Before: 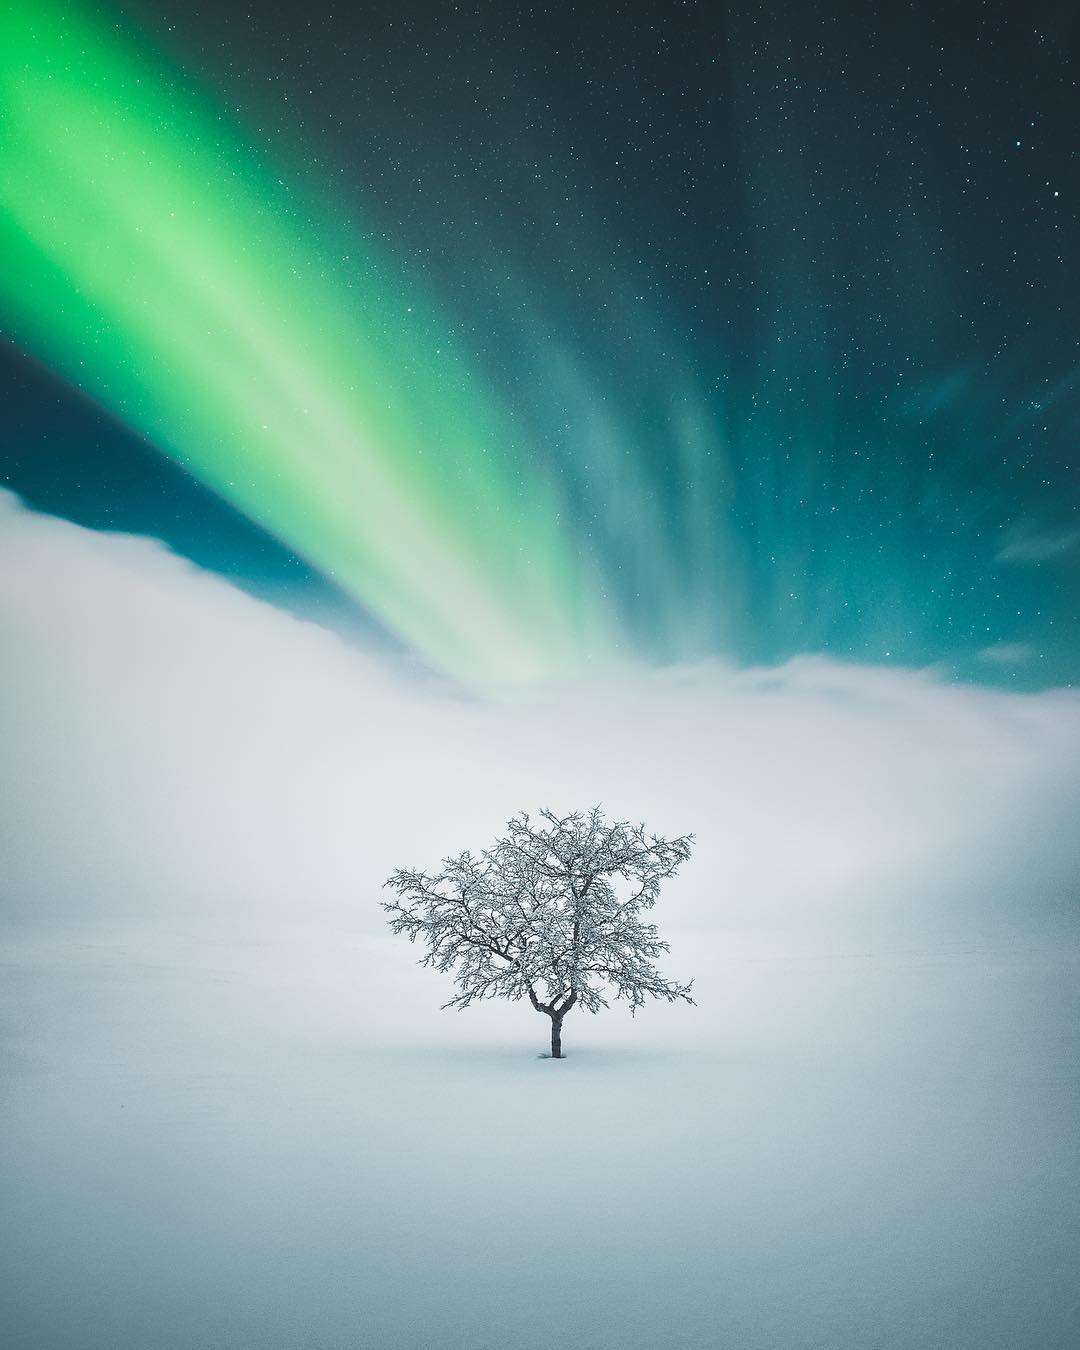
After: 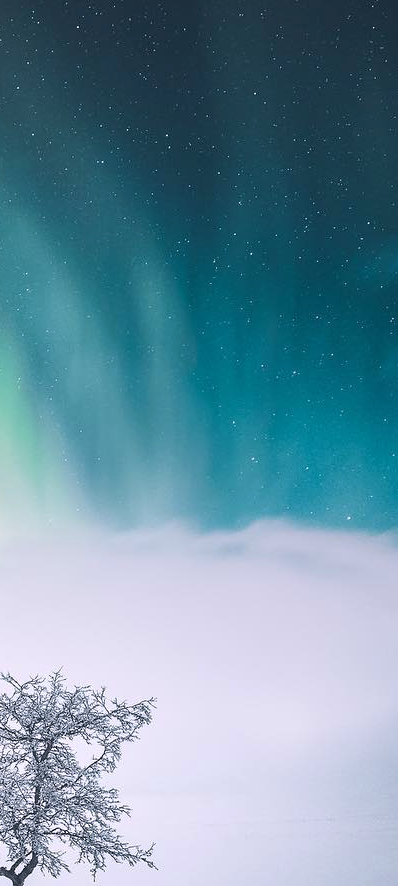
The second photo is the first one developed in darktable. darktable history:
white balance: red 1.05, blue 1.072
crop and rotate: left 49.936%, top 10.094%, right 13.136%, bottom 24.256%
